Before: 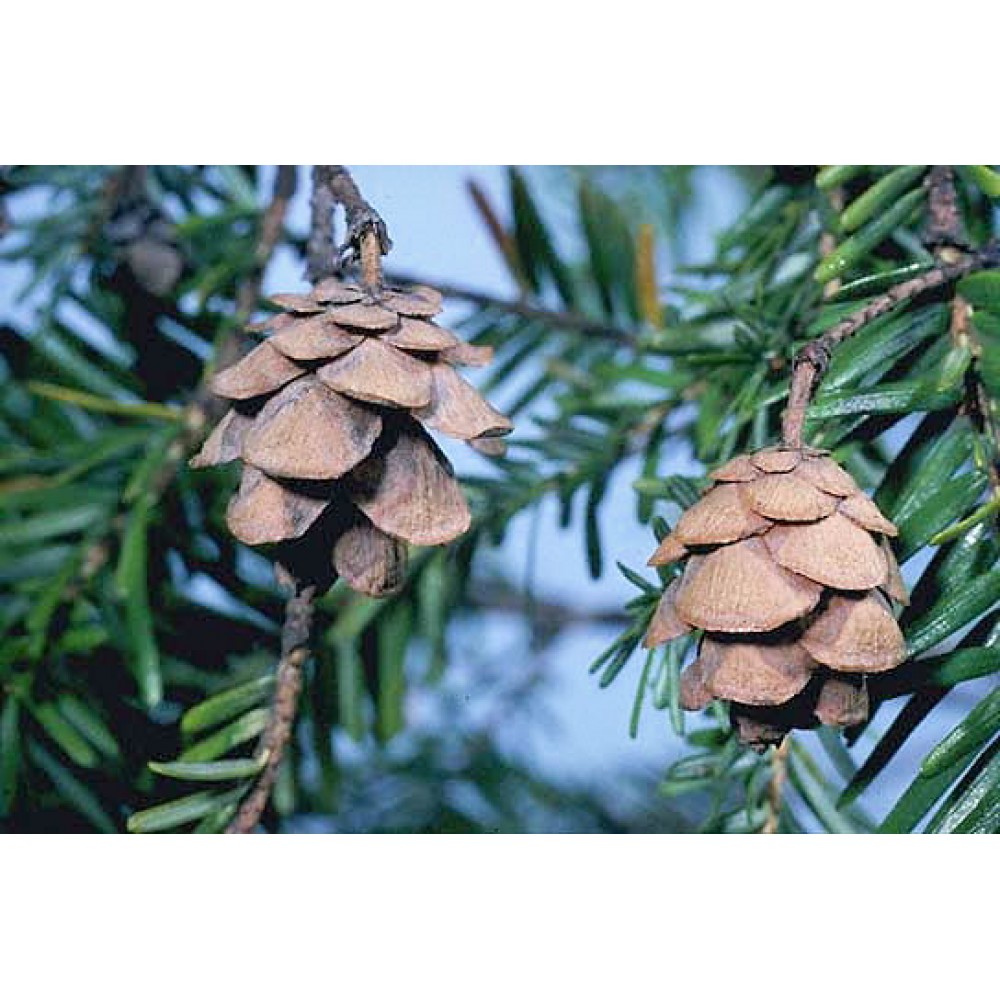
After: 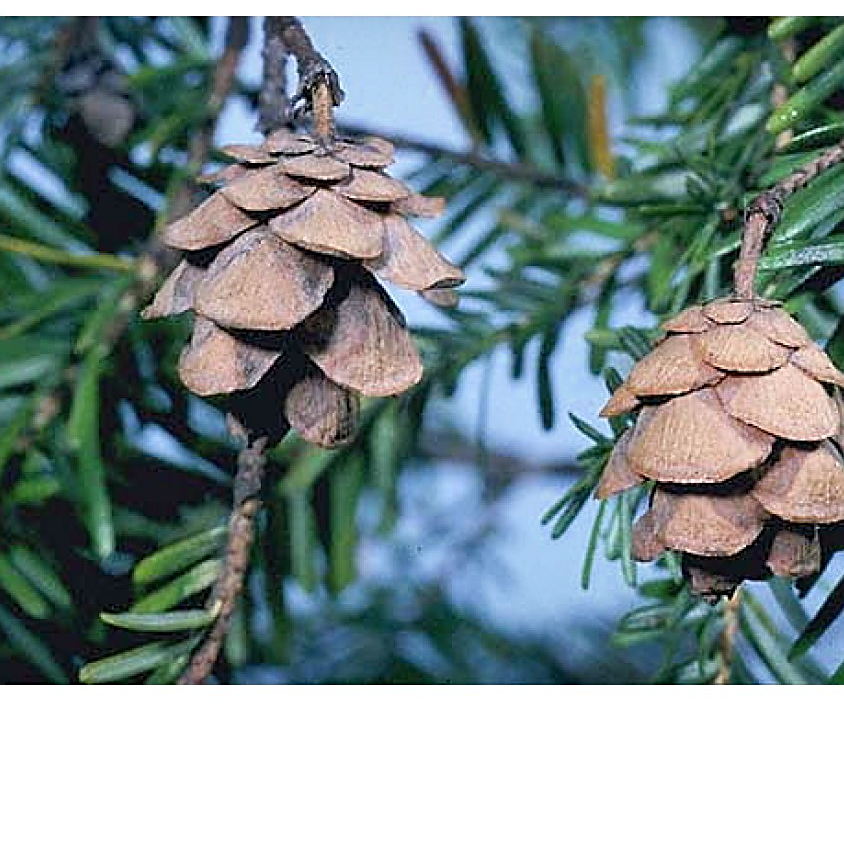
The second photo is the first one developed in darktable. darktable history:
shadows and highlights: radius 135.15, soften with gaussian
exposure: compensate highlight preservation false
crop and rotate: left 4.841%, top 14.981%, right 10.659%
sharpen: on, module defaults
